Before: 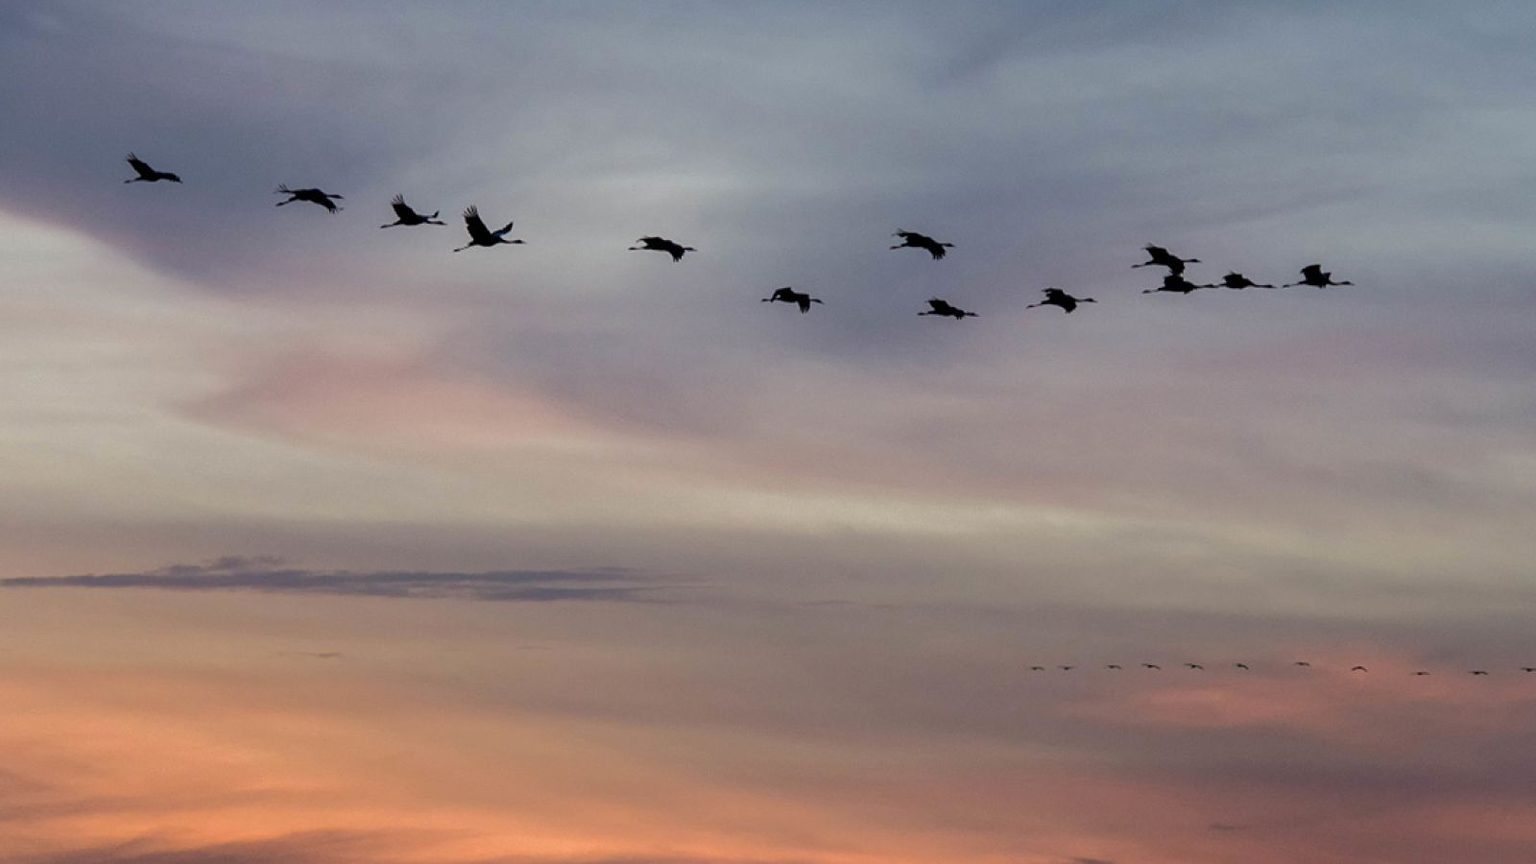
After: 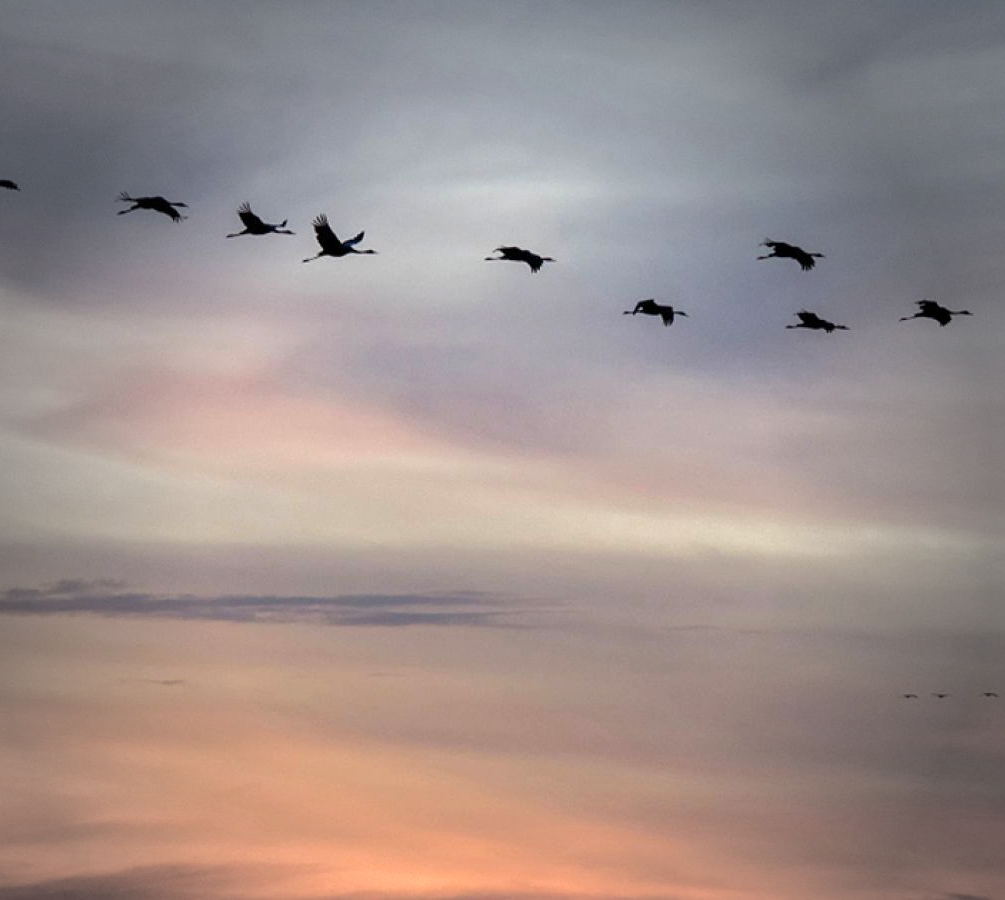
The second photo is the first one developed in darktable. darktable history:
vignetting: fall-off start 64.63%, center (-0.034, 0.148), width/height ratio 0.881
exposure: exposure 0.564 EV, compensate highlight preservation false
crop: left 10.644%, right 26.528%
